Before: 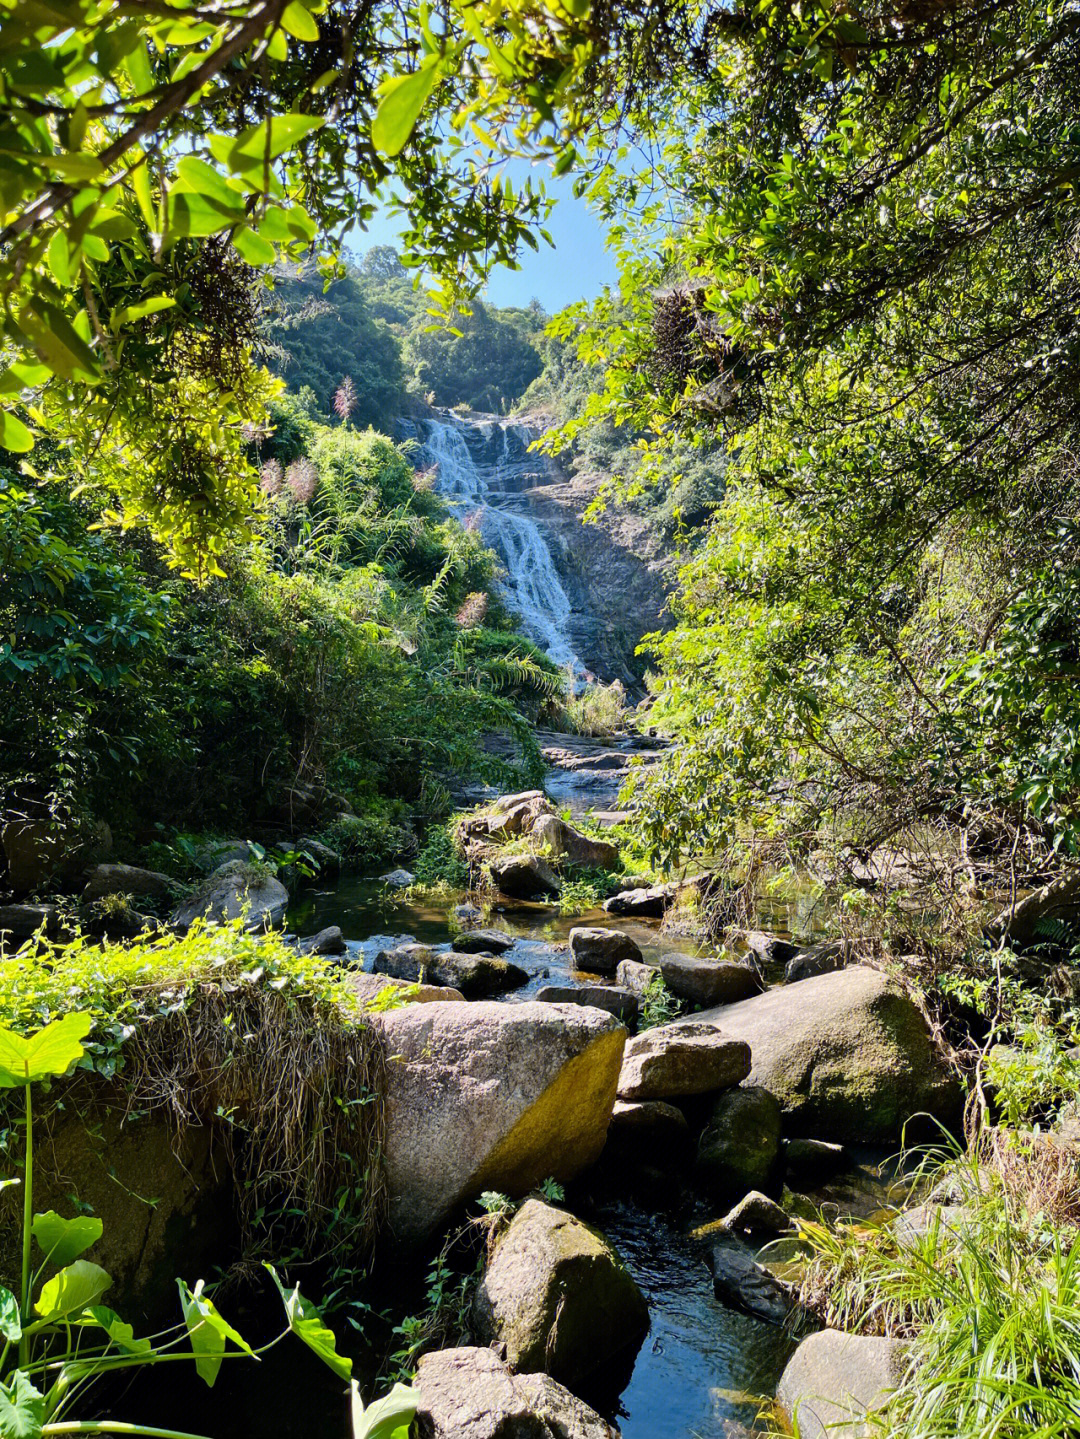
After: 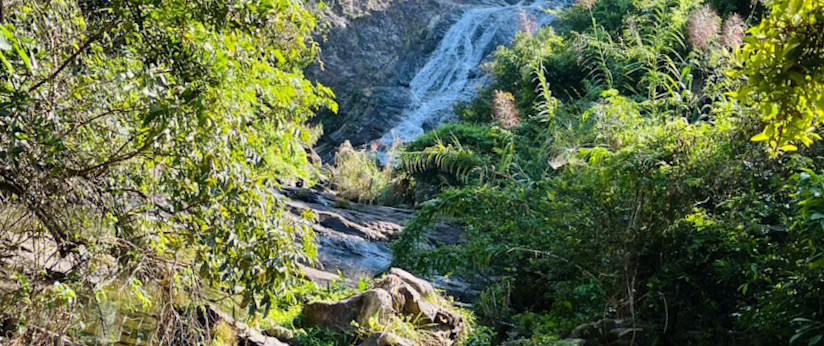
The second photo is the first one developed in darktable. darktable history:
crop and rotate: angle 16.12°, top 30.835%, bottom 35.653%
rotate and perspective: rotation 1.57°, crop left 0.018, crop right 0.982, crop top 0.039, crop bottom 0.961
